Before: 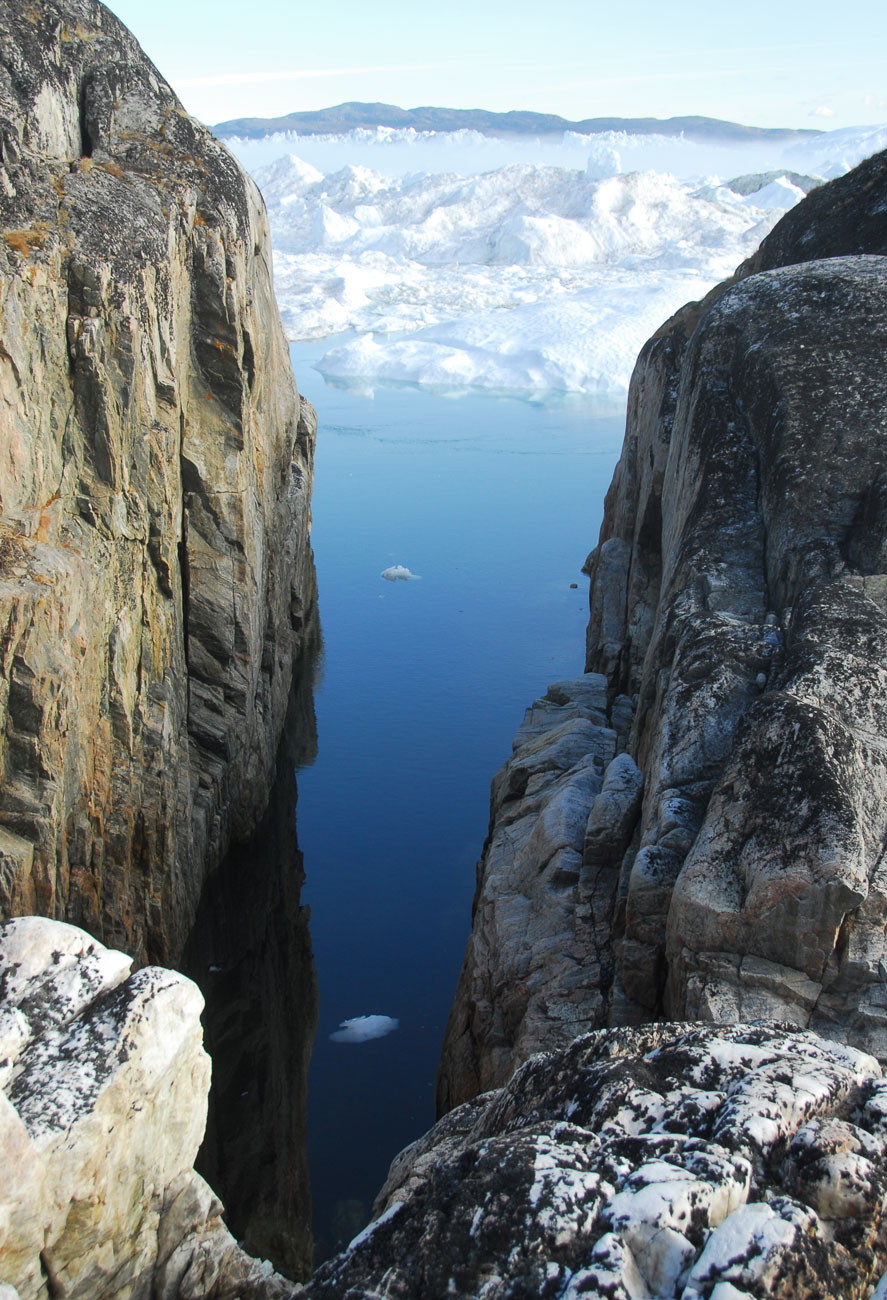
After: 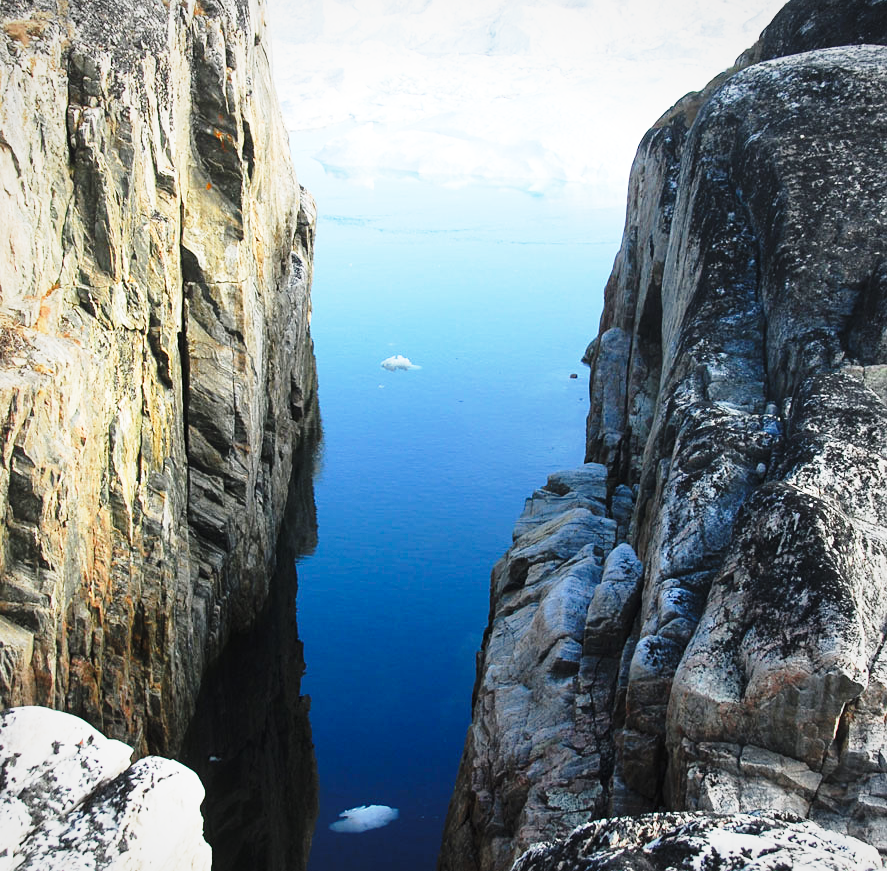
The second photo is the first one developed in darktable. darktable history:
sharpen: amount 0.2
vignetting: brightness -0.18, saturation -0.309, automatic ratio true
crop: top 16.231%, bottom 16.764%
base curve: curves: ch0 [(0, 0) (0.026, 0.03) (0.109, 0.232) (0.351, 0.748) (0.669, 0.968) (1, 1)], preserve colors none
